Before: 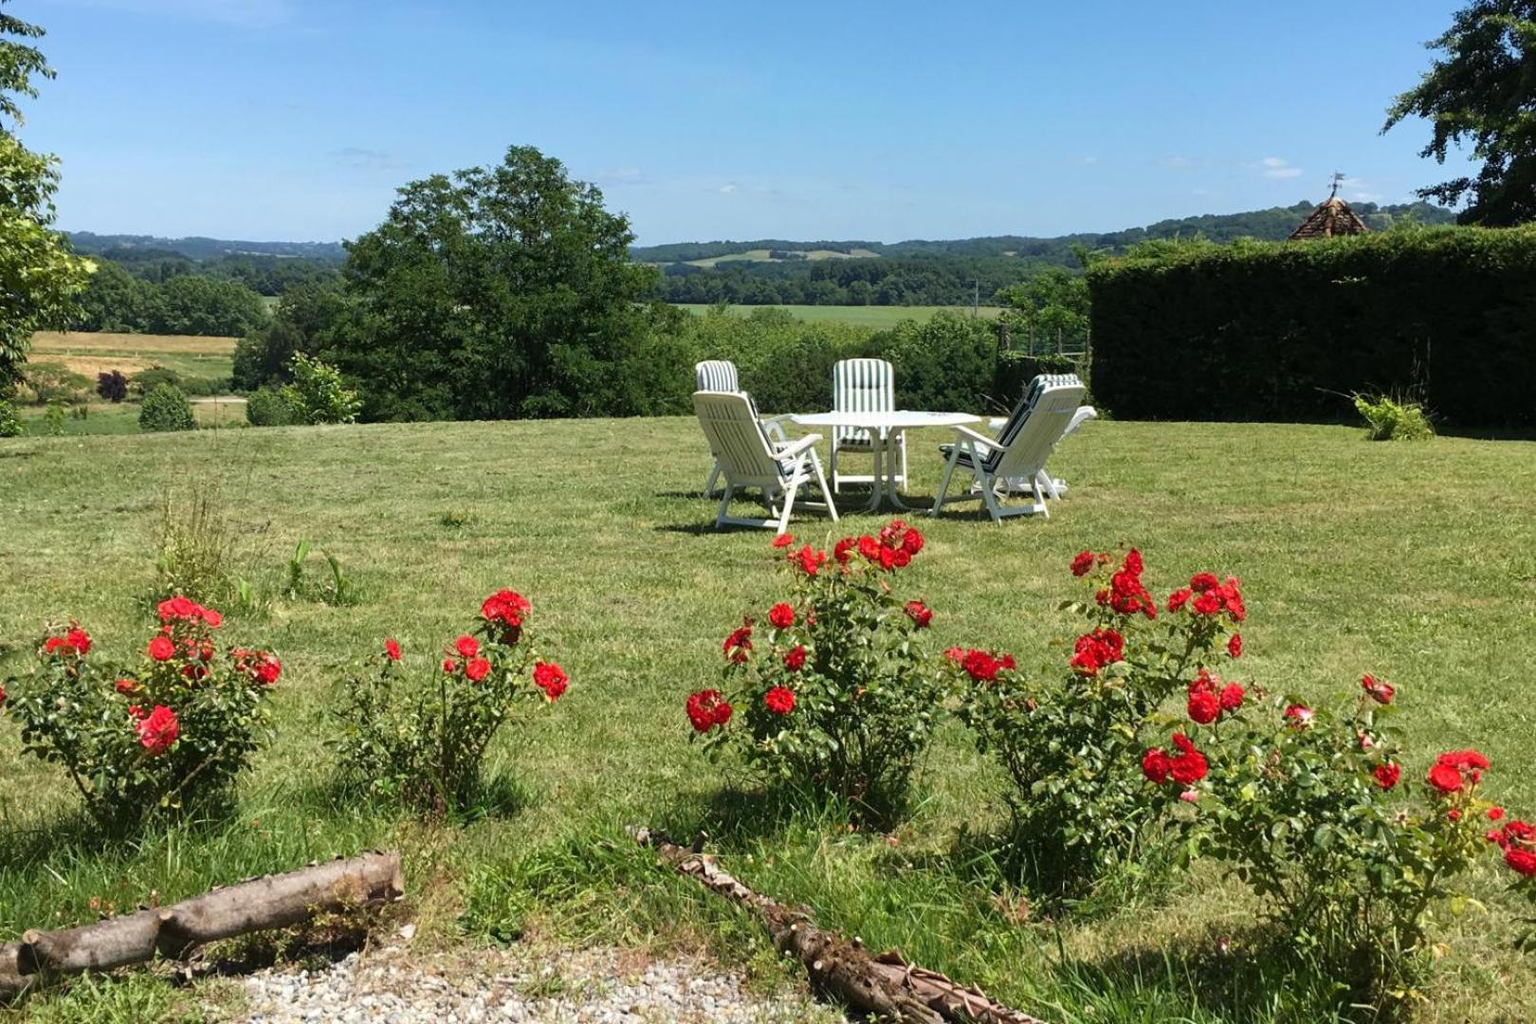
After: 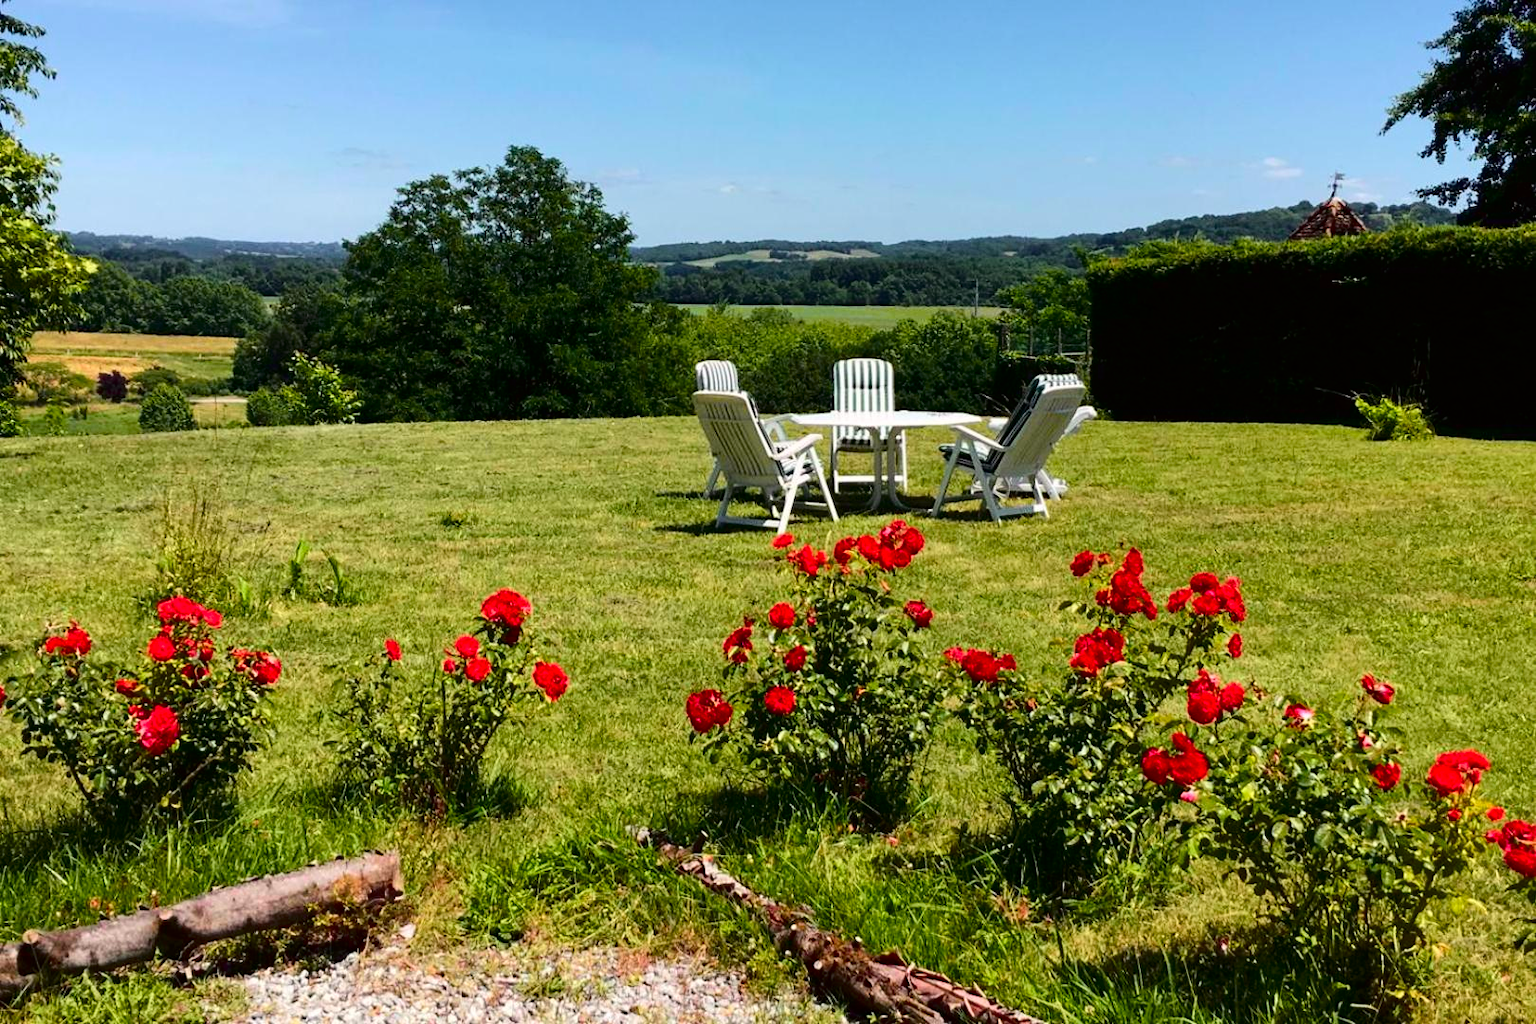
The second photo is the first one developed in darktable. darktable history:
tone curve: curves: ch0 [(0, 0) (0.106, 0.026) (0.275, 0.155) (0.392, 0.314) (0.513, 0.481) (0.657, 0.667) (1, 1)]; ch1 [(0, 0) (0.5, 0.511) (0.536, 0.579) (0.587, 0.69) (1, 1)]; ch2 [(0, 0) (0.5, 0.5) (0.55, 0.552) (0.625, 0.699) (1, 1)], color space Lab, independent channels, preserve colors none
